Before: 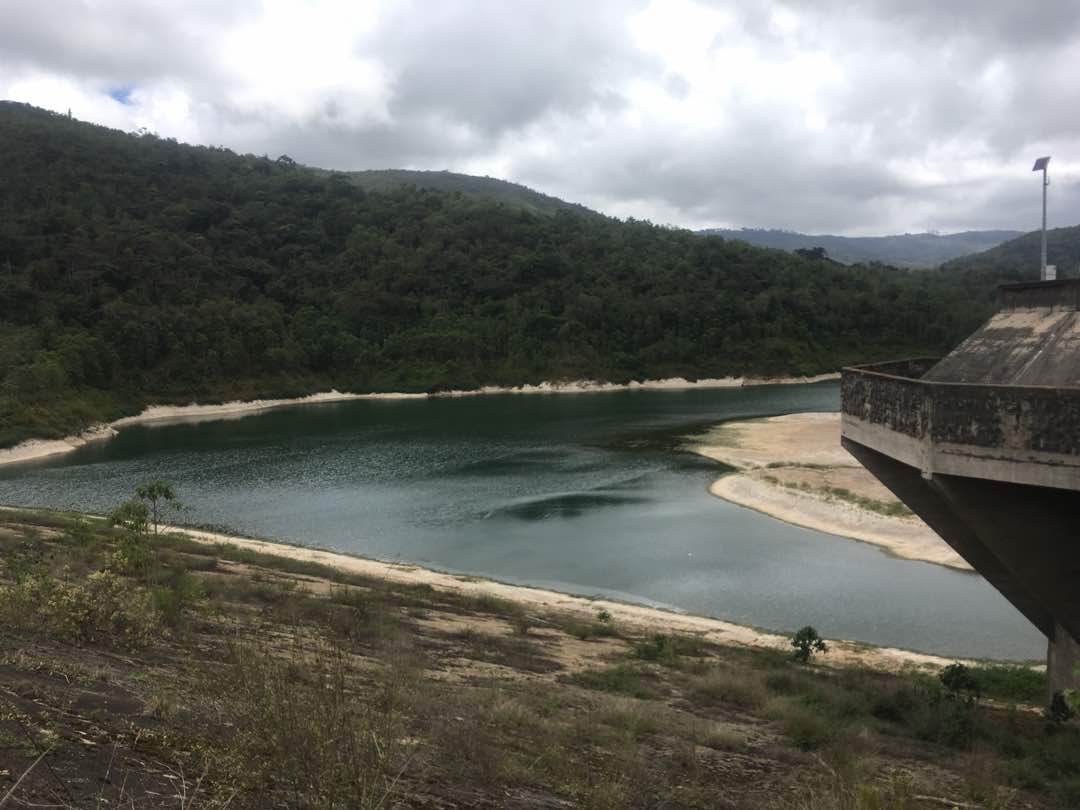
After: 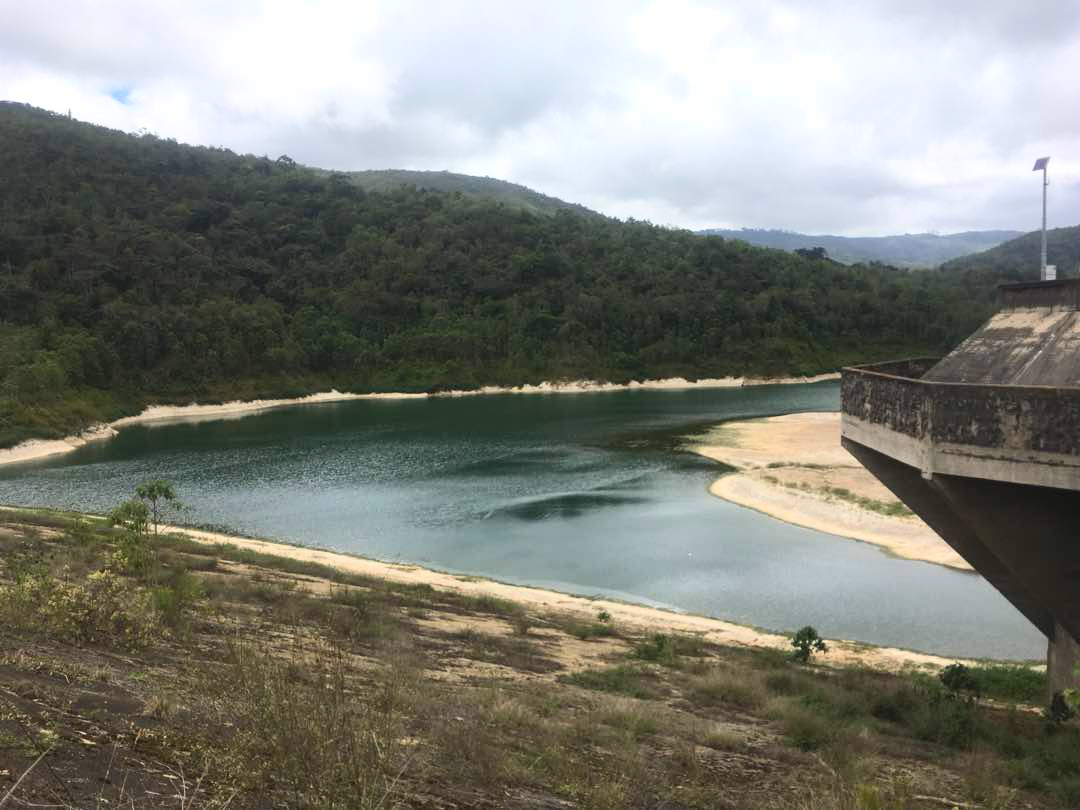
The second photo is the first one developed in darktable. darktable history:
contrast brightness saturation: contrast 0.239, brightness 0.265, saturation 0.376
